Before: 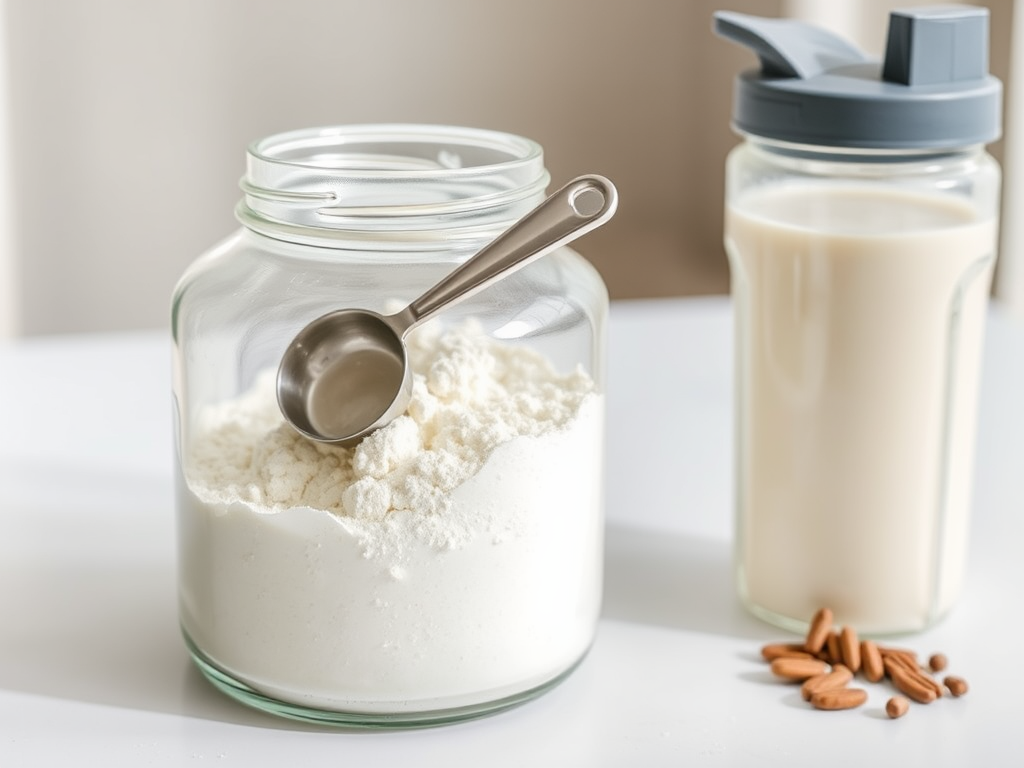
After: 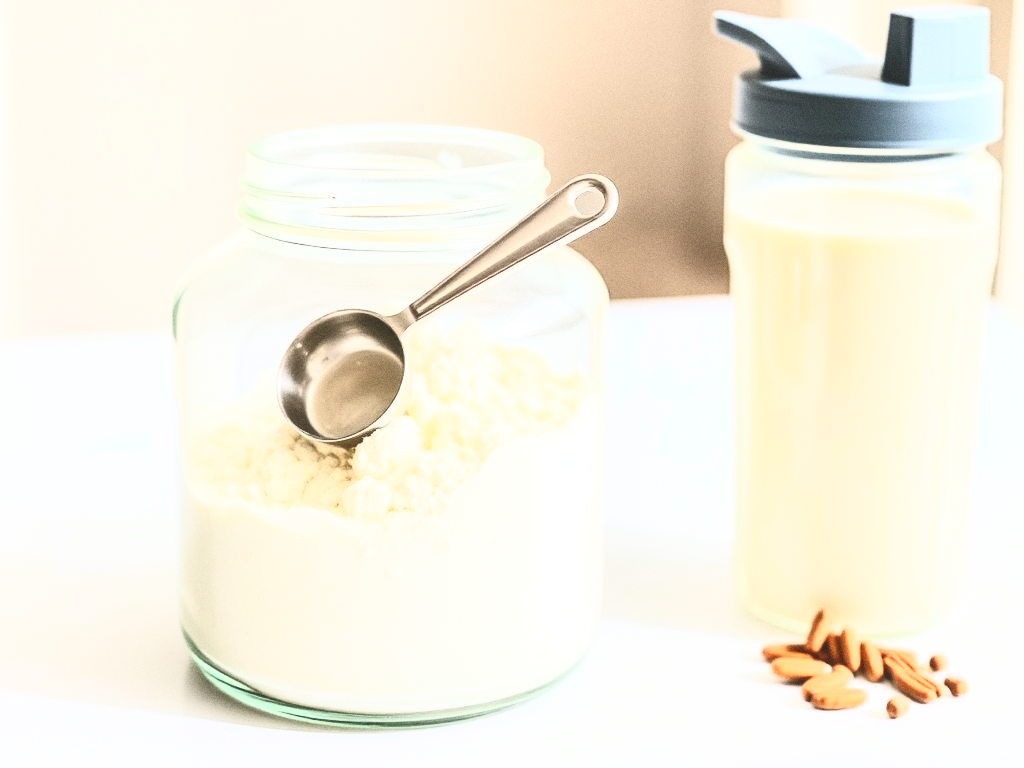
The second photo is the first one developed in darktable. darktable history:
exposure: black level correction -0.023, exposure -0.039 EV, compensate highlight preservation false
contrast brightness saturation: contrast 0.83, brightness 0.59, saturation 0.59
grain: coarseness 0.47 ISO
